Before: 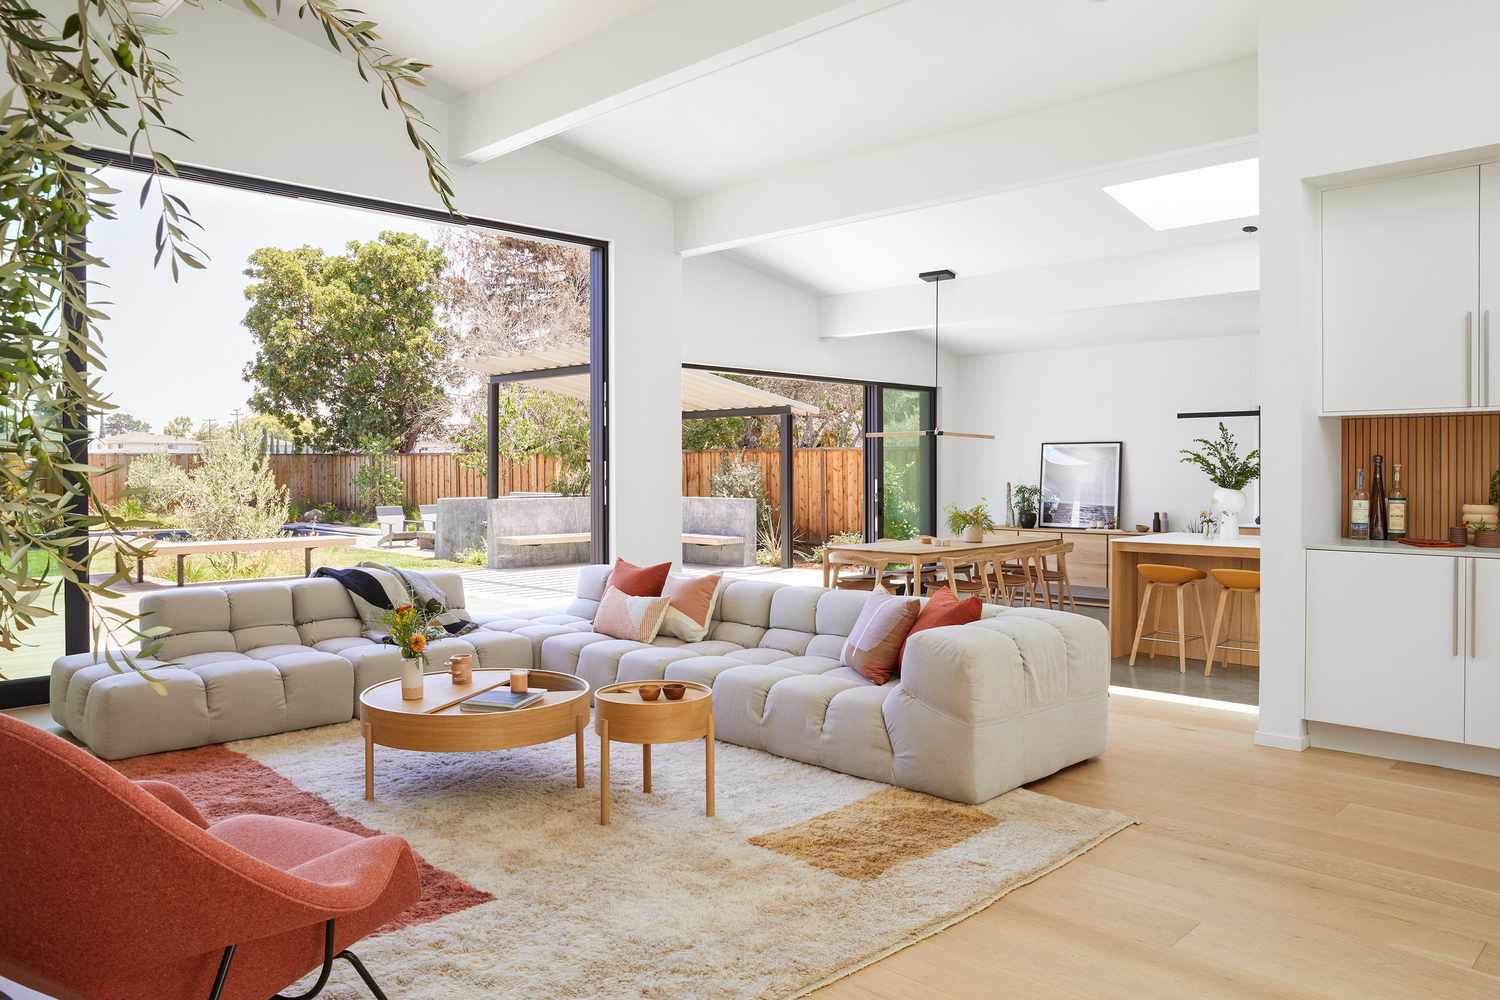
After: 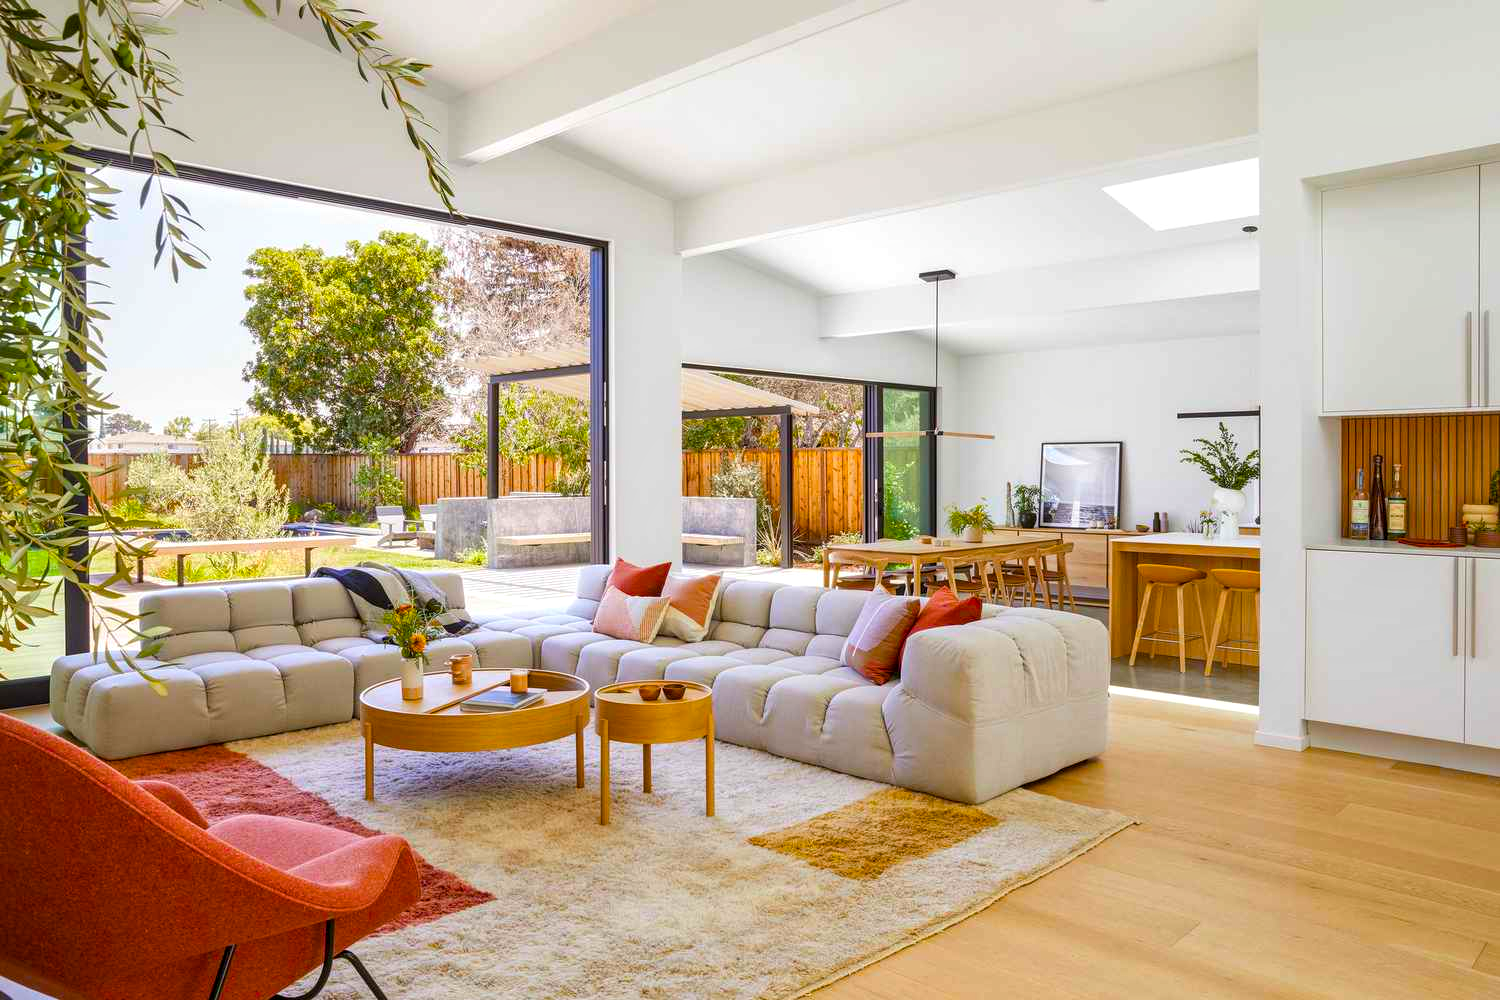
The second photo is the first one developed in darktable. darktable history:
color balance rgb: linear chroma grading › global chroma 25.595%, perceptual saturation grading › global saturation 30.082%, global vibrance 9.353%
local contrast: on, module defaults
